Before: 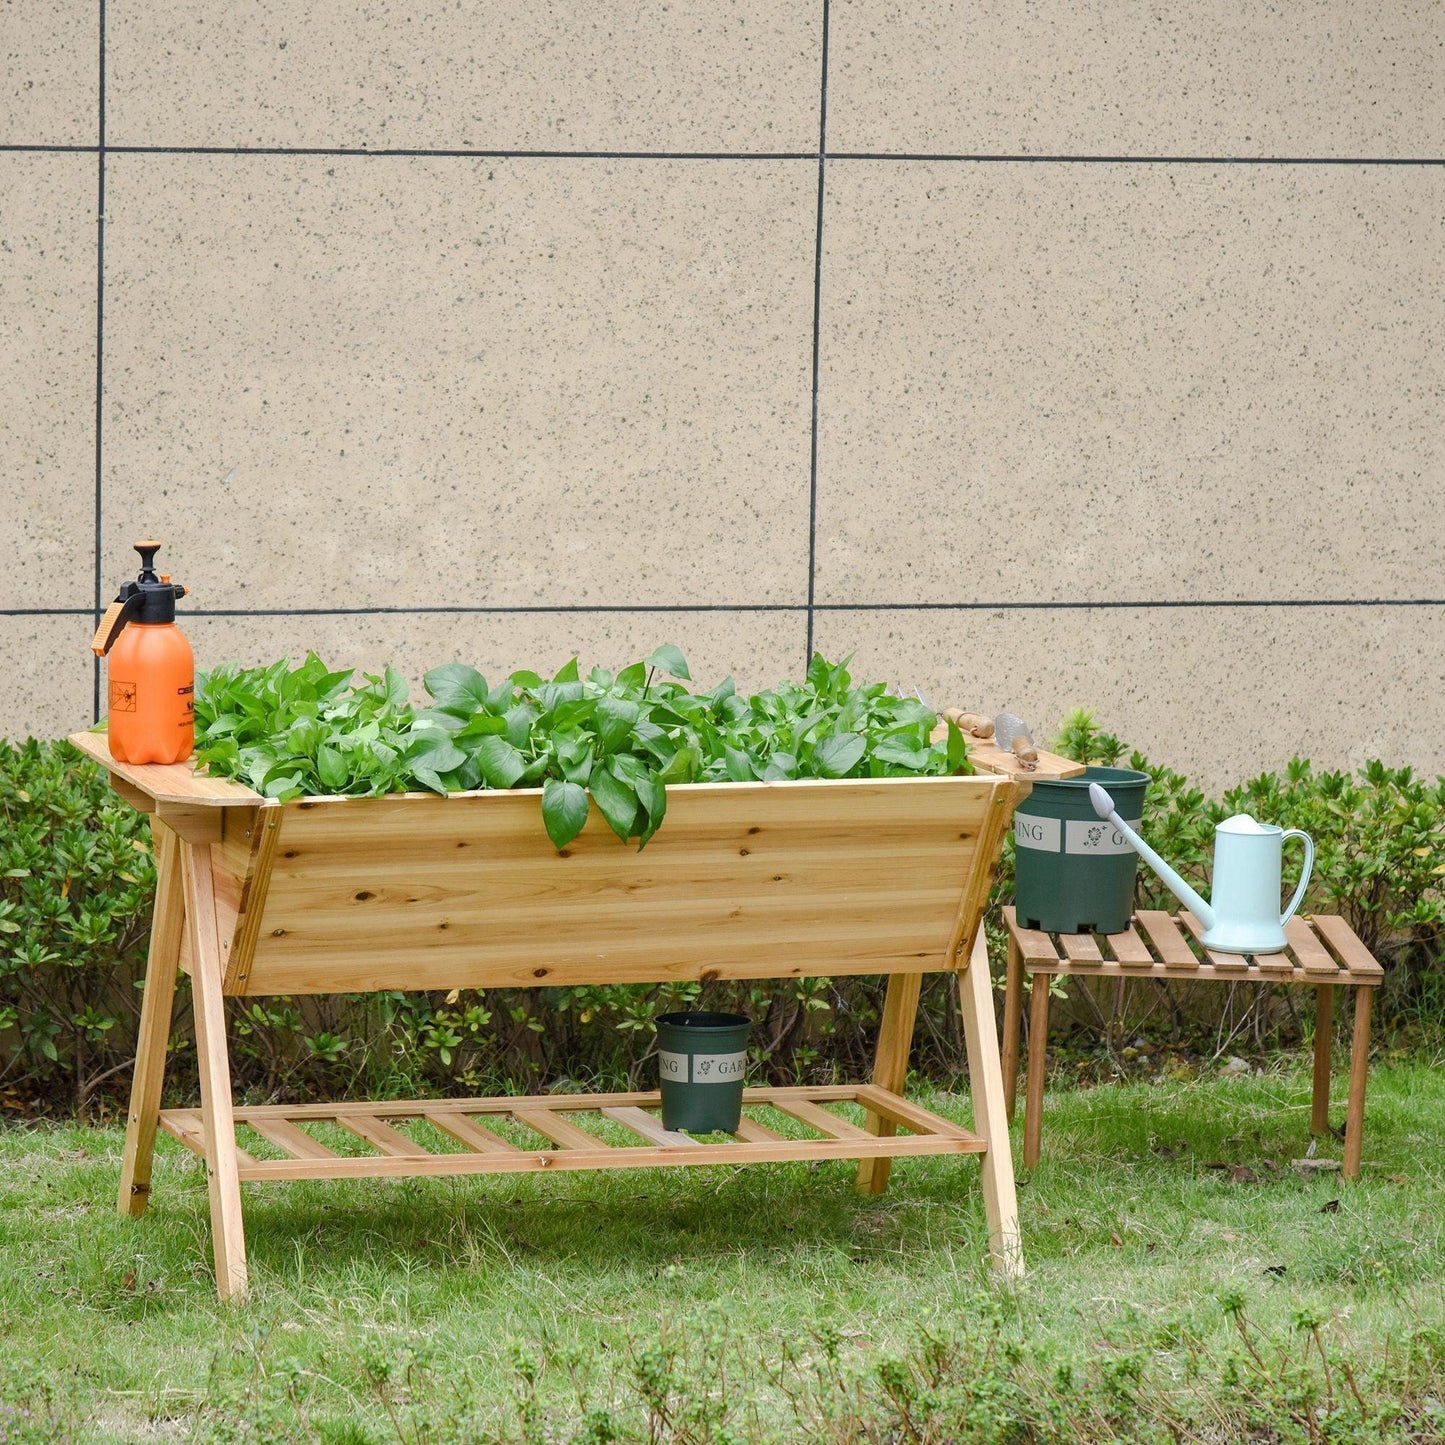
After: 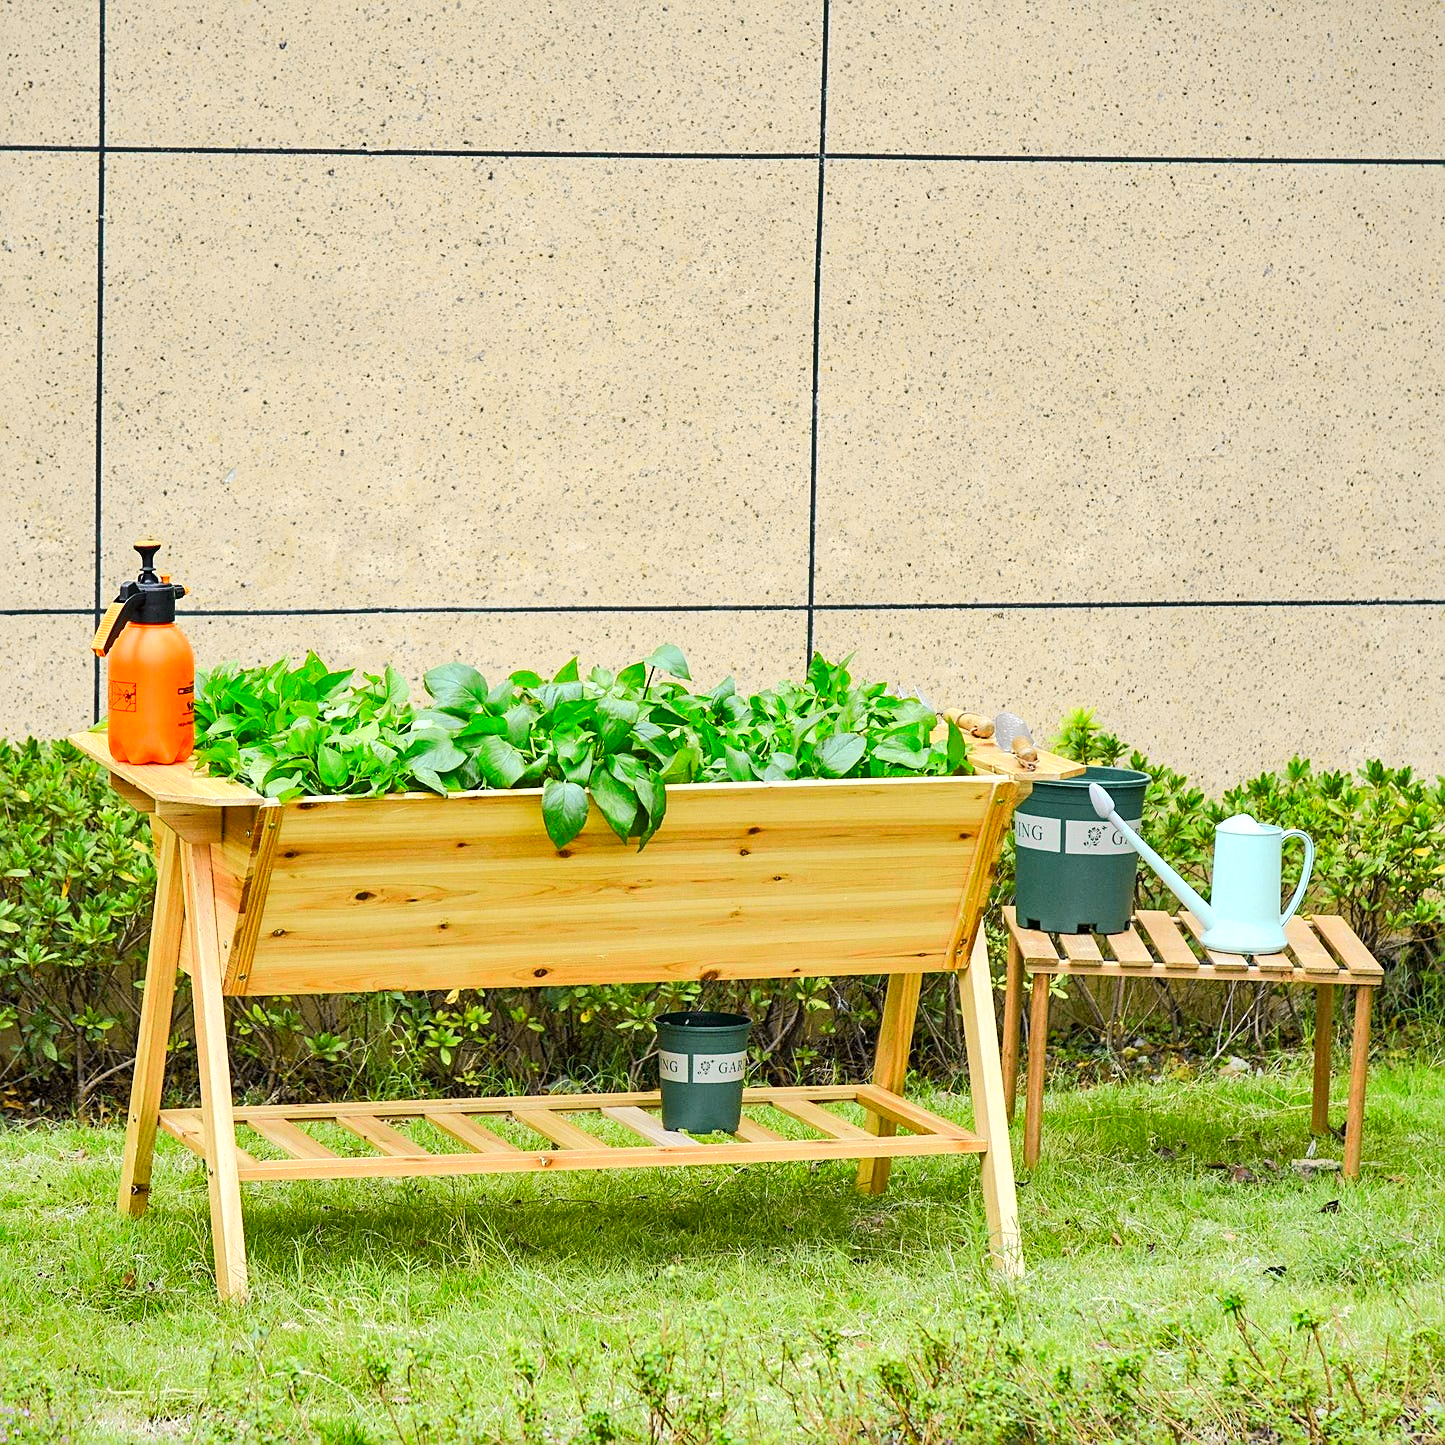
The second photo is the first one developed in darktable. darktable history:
sharpen: on, module defaults
exposure: black level correction 0.001, exposure 0.675 EV, compensate highlight preservation false
shadows and highlights: low approximation 0.01, soften with gaussian
tone curve: curves: ch0 [(0, 0.005) (0.103, 0.097) (0.18, 0.207) (0.384, 0.465) (0.491, 0.585) (0.629, 0.726) (0.84, 0.866) (1, 0.947)]; ch1 [(0, 0) (0.172, 0.123) (0.324, 0.253) (0.396, 0.388) (0.478, 0.461) (0.499, 0.497) (0.532, 0.515) (0.57, 0.584) (0.635, 0.675) (0.805, 0.892) (1, 1)]; ch2 [(0, 0) (0.411, 0.424) (0.496, 0.501) (0.515, 0.507) (0.553, 0.562) (0.604, 0.642) (0.708, 0.768) (0.839, 0.916) (1, 1)], color space Lab, independent channels, preserve colors none
